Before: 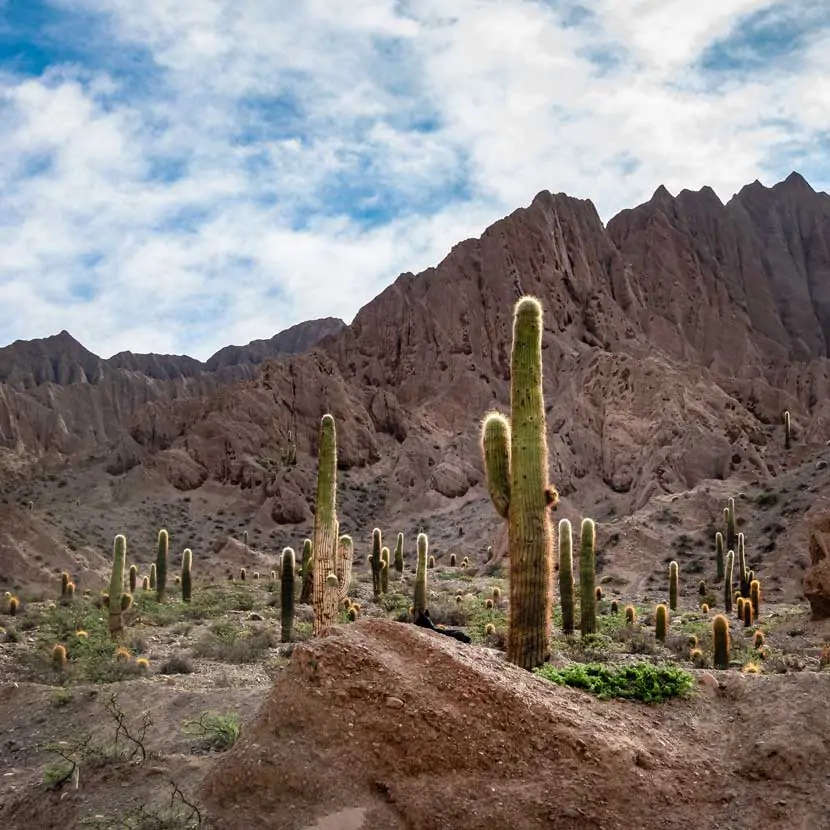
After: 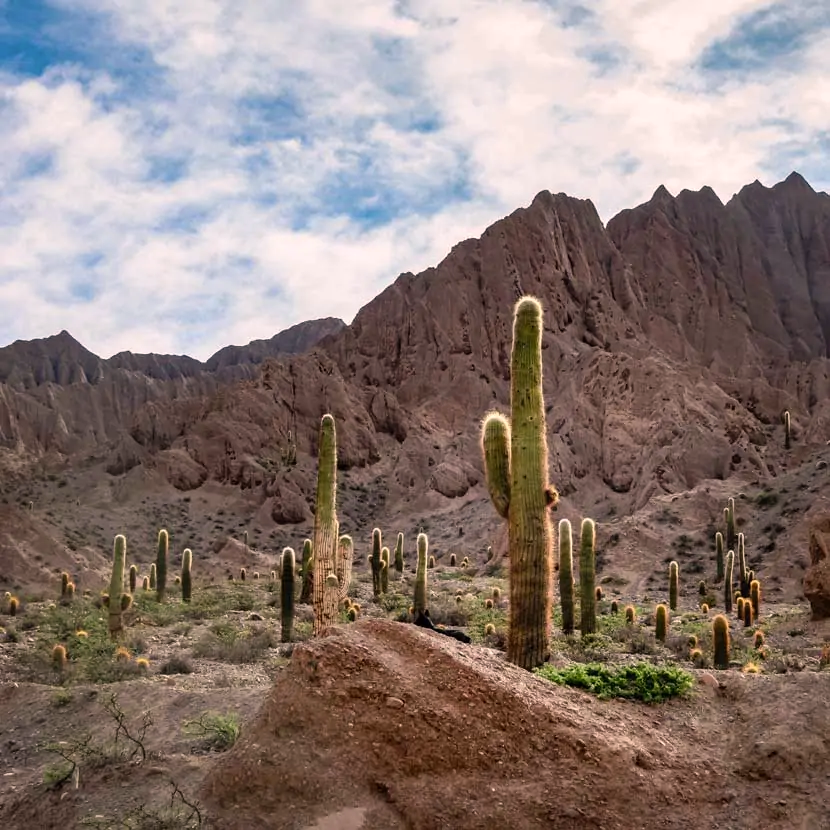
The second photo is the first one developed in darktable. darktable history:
color correction: highlights a* 6, highlights b* 4.68
